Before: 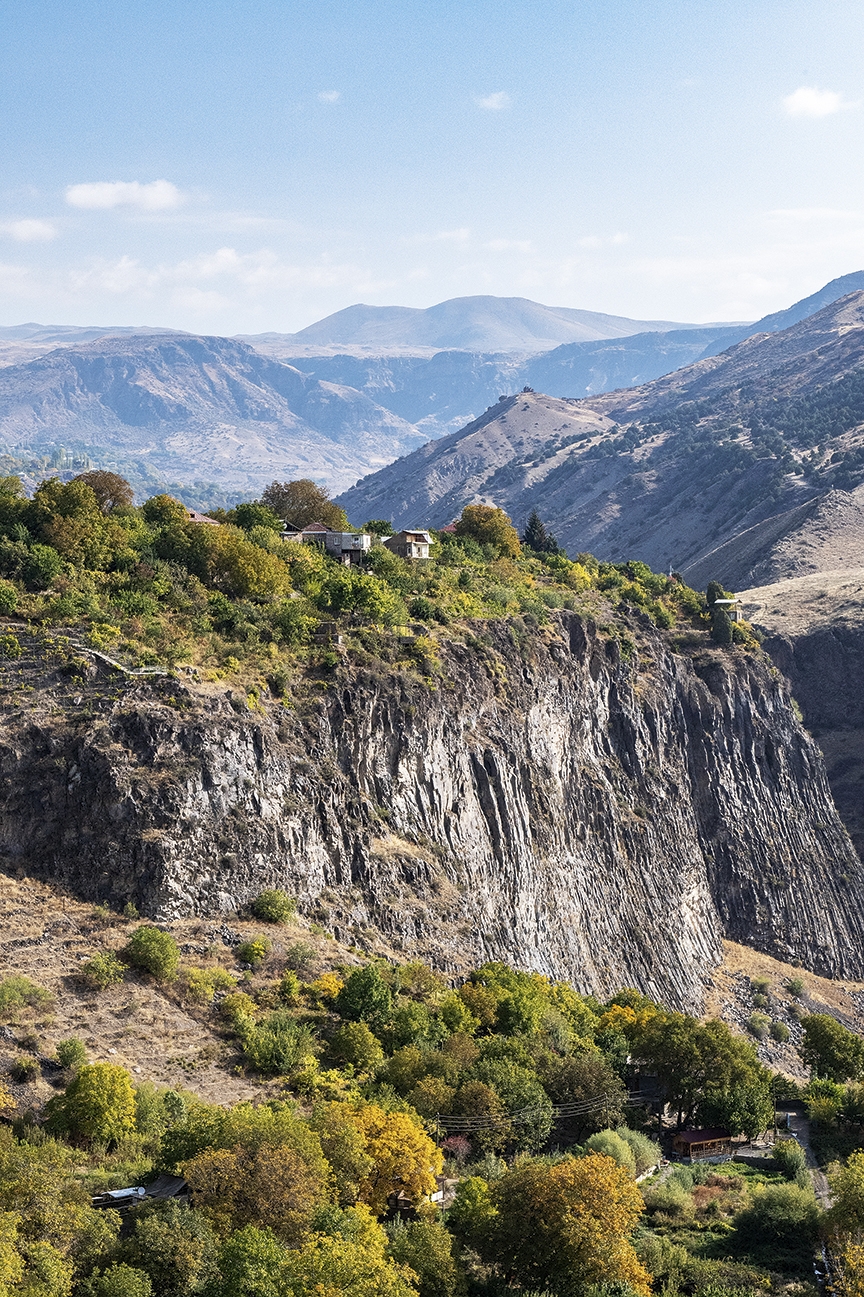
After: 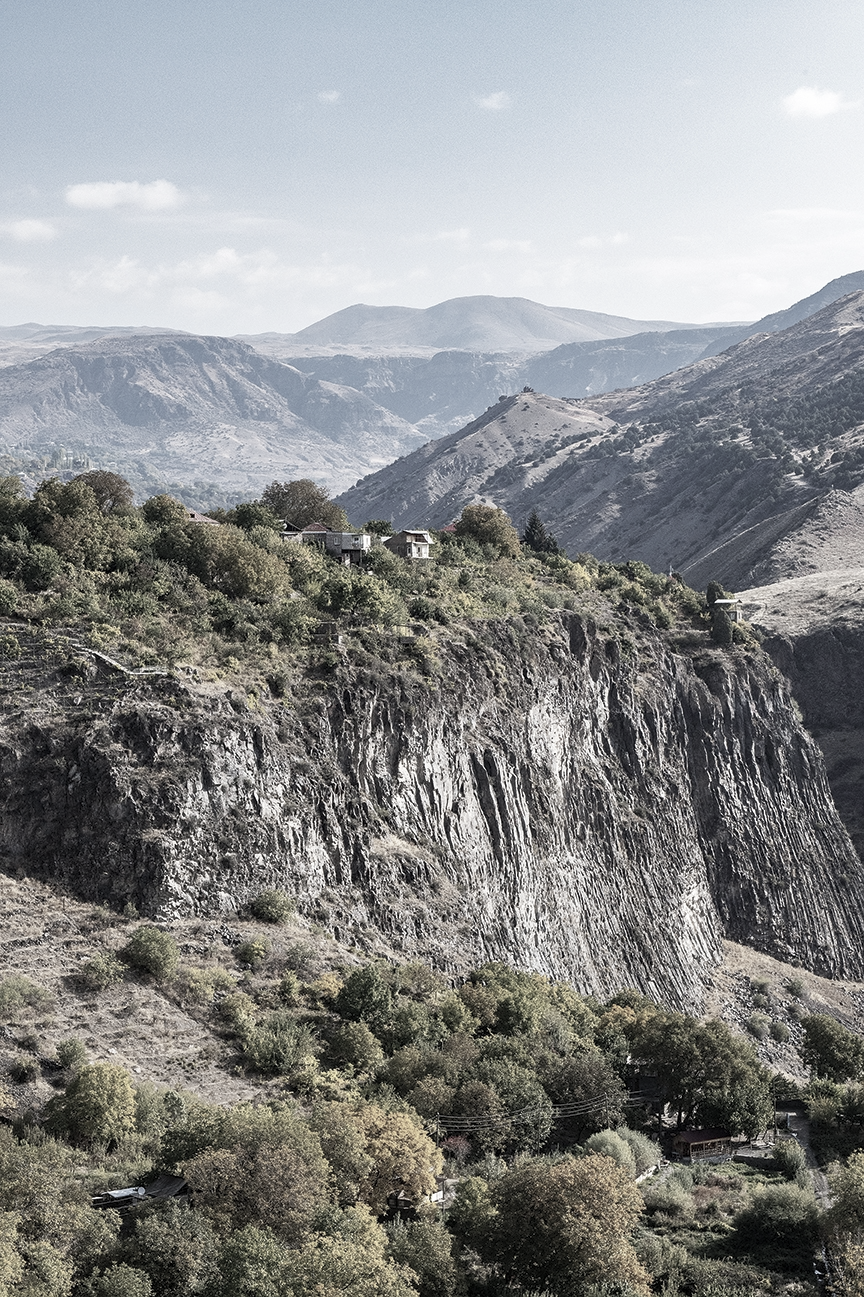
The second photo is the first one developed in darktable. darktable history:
color zones: curves: ch1 [(0, 0.34) (0.143, 0.164) (0.286, 0.152) (0.429, 0.176) (0.571, 0.173) (0.714, 0.188) (0.857, 0.199) (1, 0.34)]
